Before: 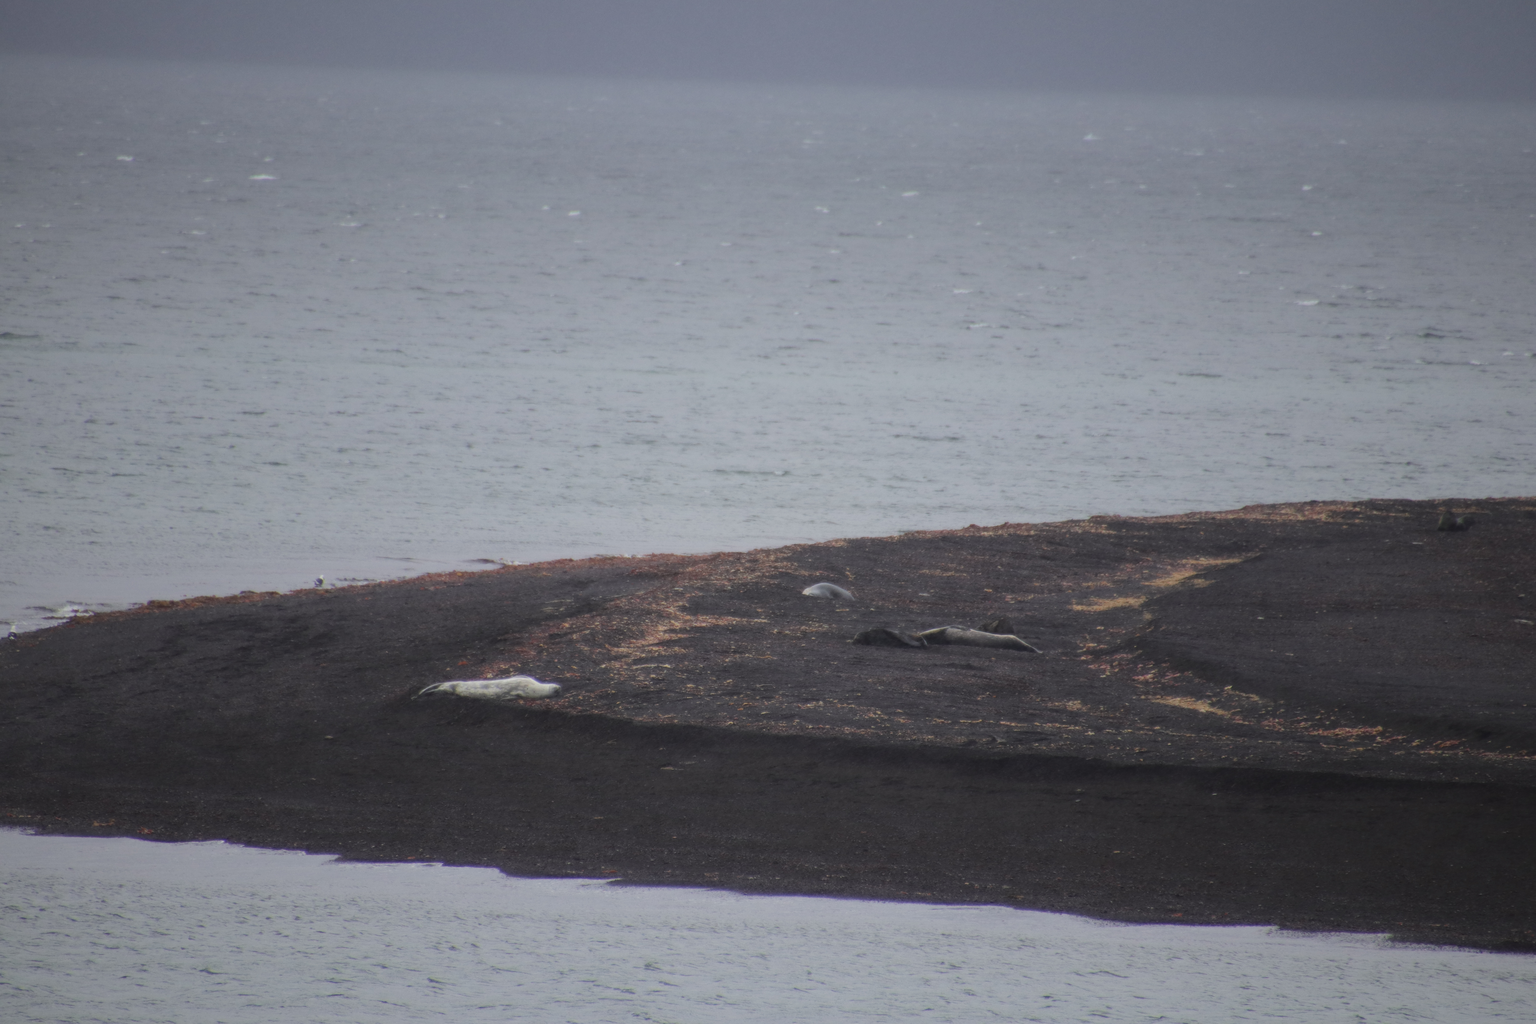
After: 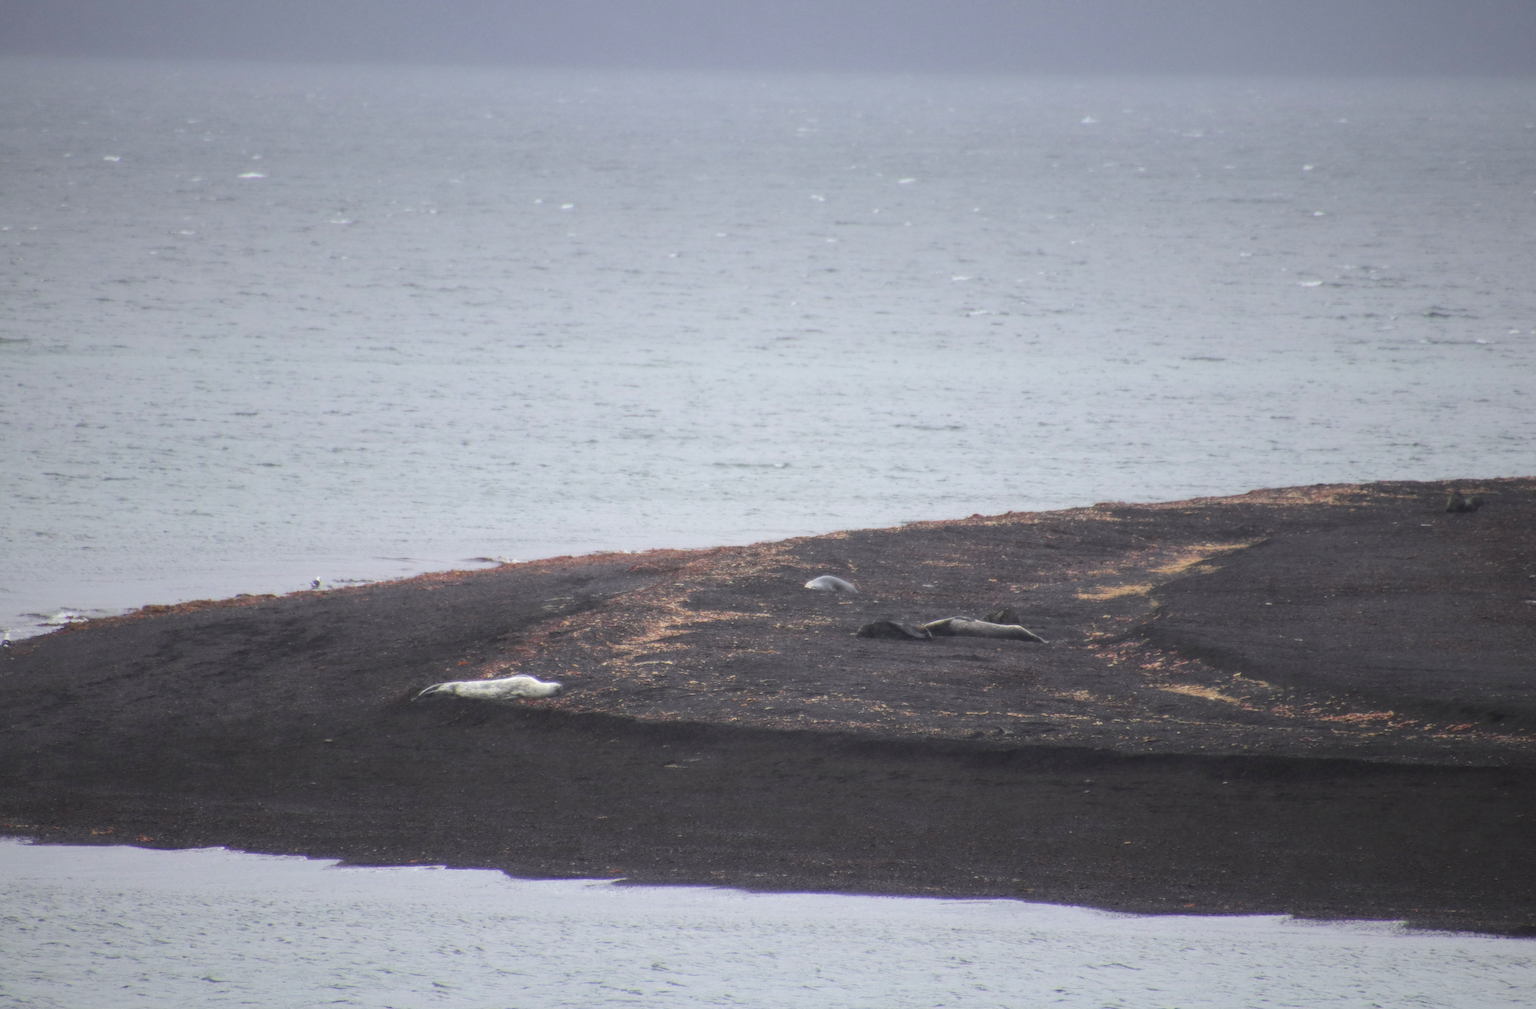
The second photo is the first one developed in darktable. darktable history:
exposure: exposure 0.636 EV, compensate highlight preservation false
rotate and perspective: rotation -1°, crop left 0.011, crop right 0.989, crop top 0.025, crop bottom 0.975
